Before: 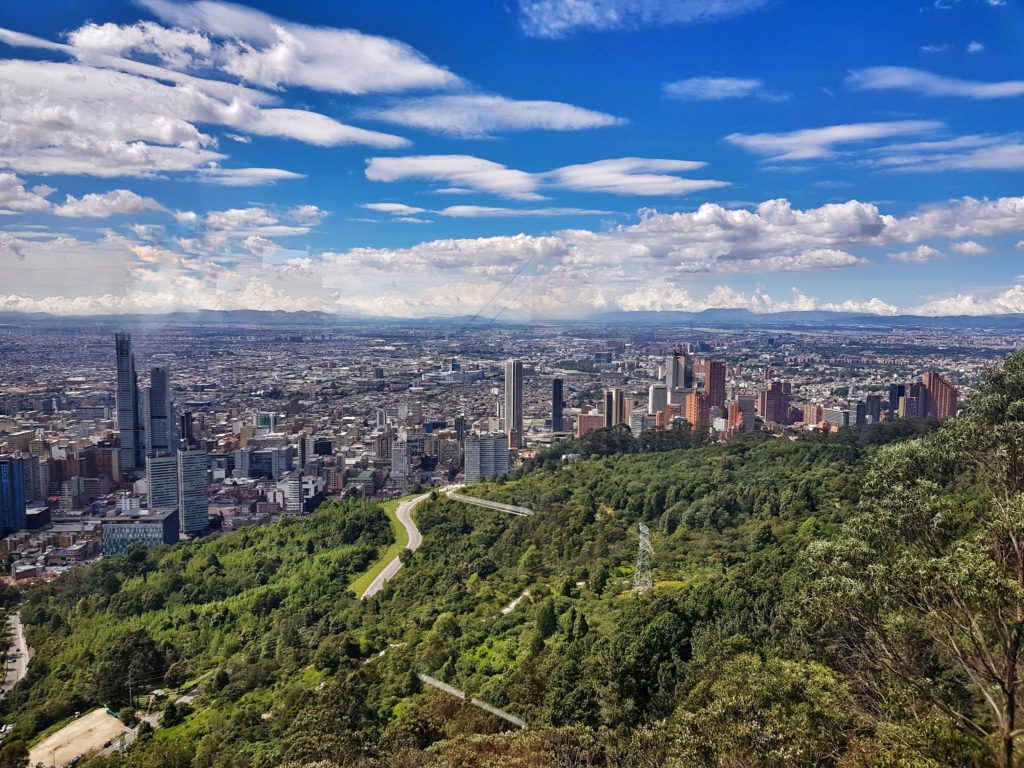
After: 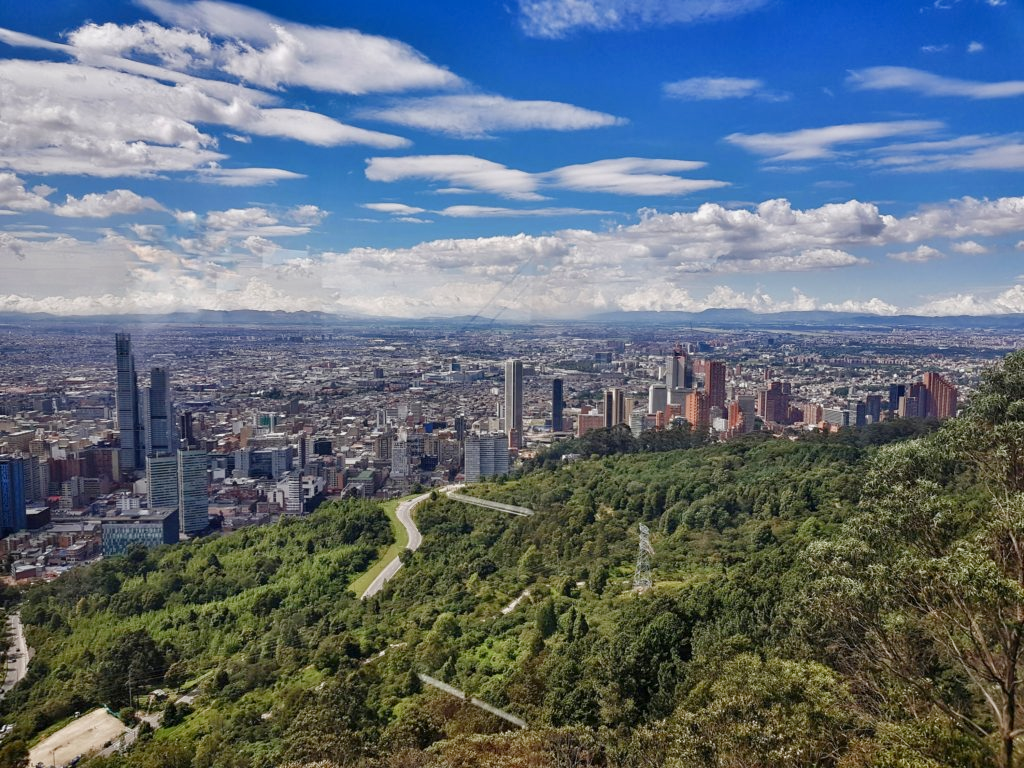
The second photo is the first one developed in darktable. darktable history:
color balance rgb: linear chroma grading › global chroma 0.799%, perceptual saturation grading › global saturation 0.462%, perceptual saturation grading › highlights -31.848%, perceptual saturation grading › mid-tones 6.048%, perceptual saturation grading › shadows 18.136%, global vibrance -17.335%, contrast -6.19%
